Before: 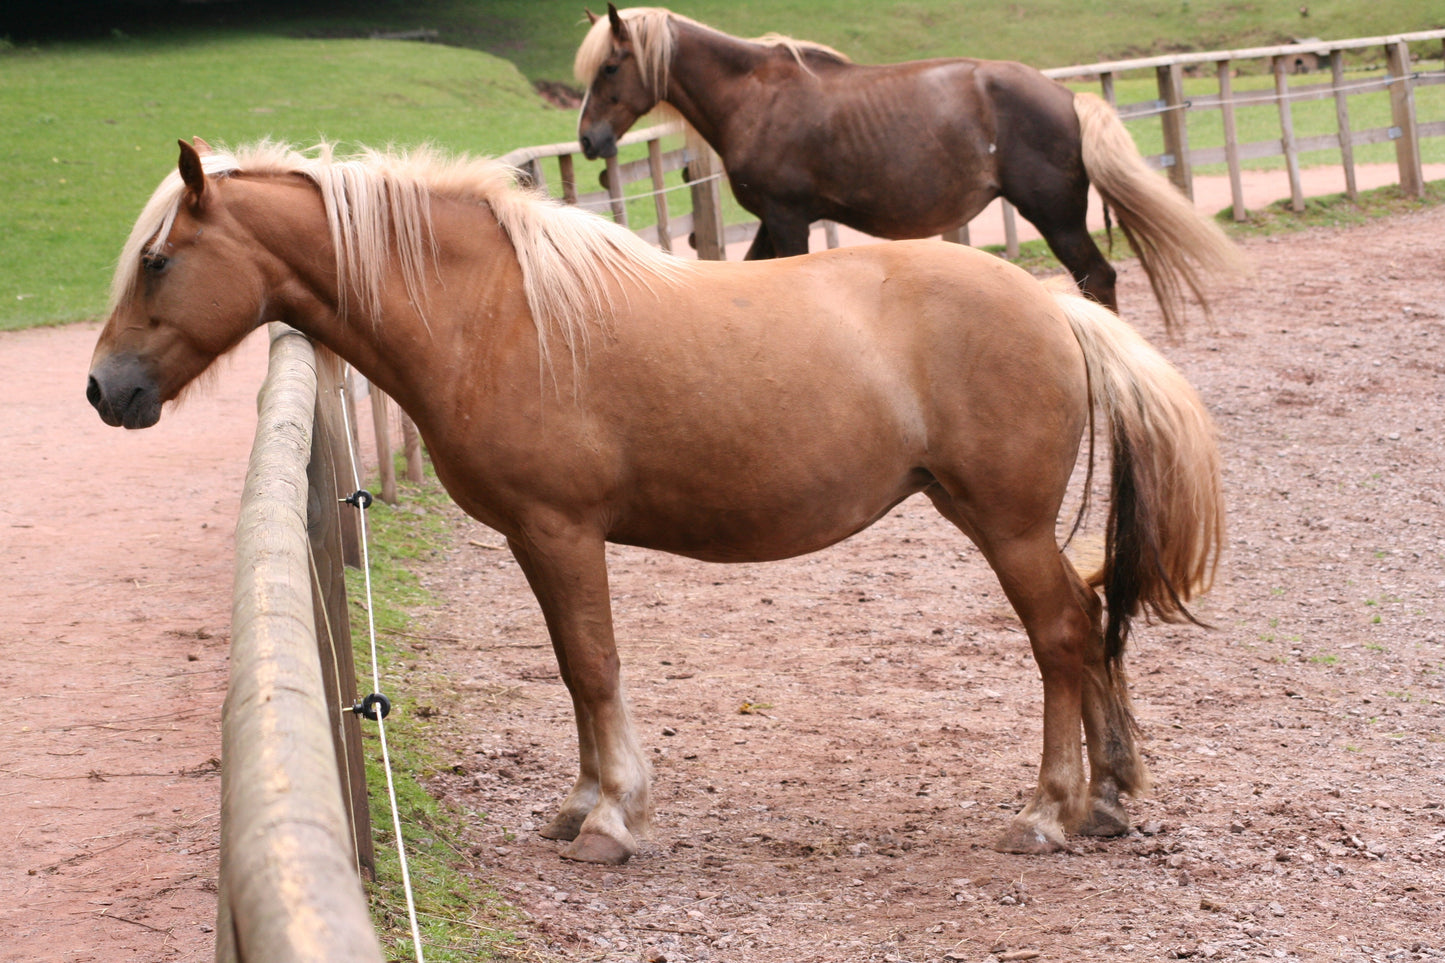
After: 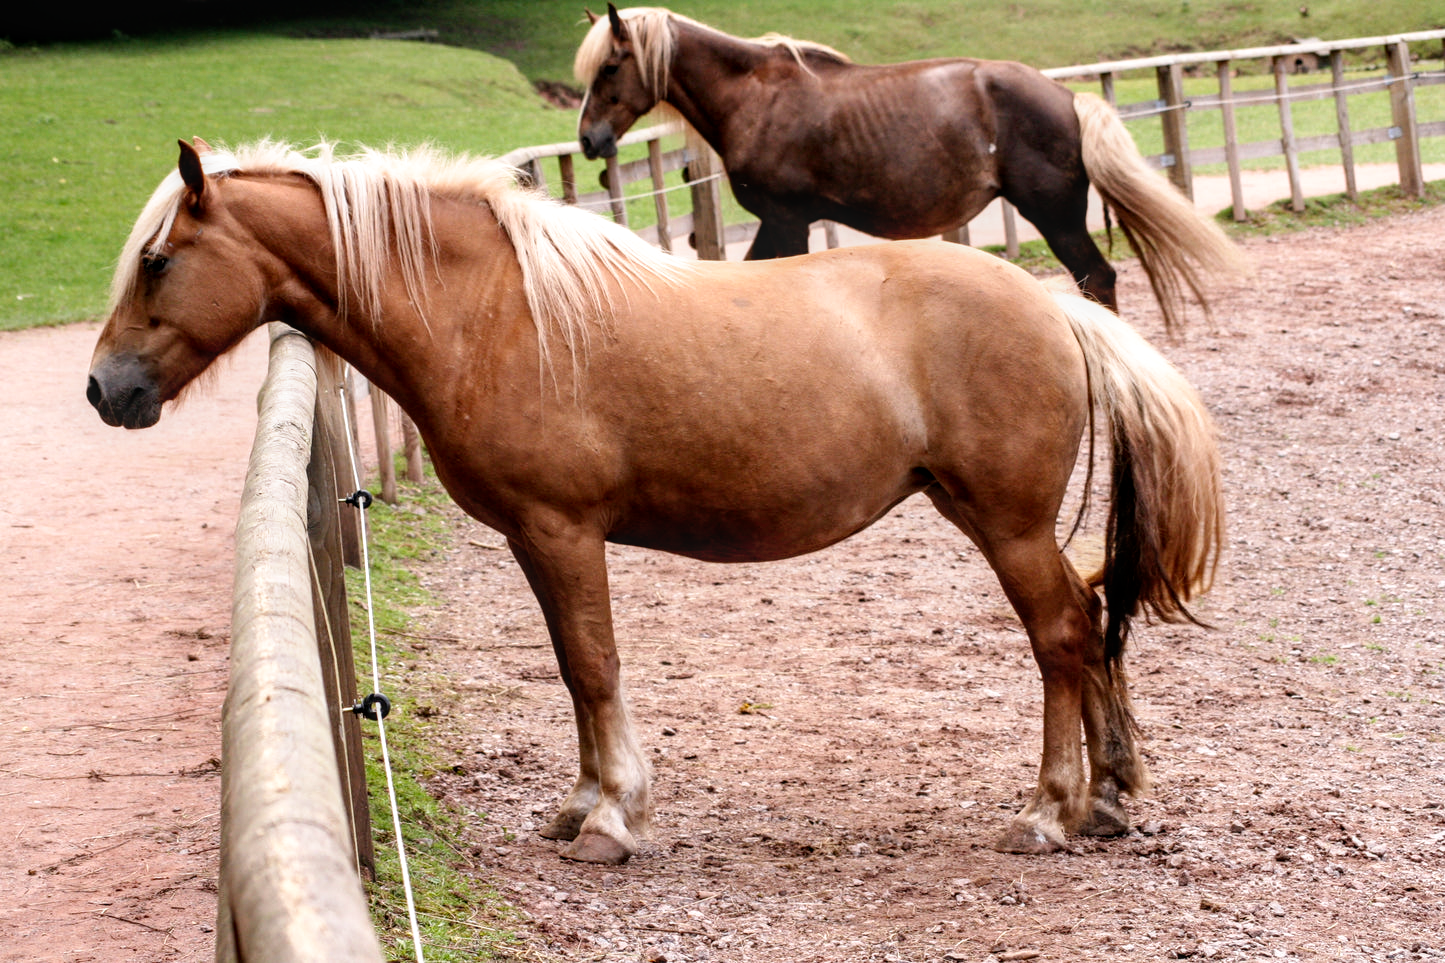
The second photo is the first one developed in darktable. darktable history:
filmic rgb: black relative exposure -8.7 EV, white relative exposure 2.7 EV, threshold 3 EV, target black luminance 0%, hardness 6.25, latitude 75%, contrast 1.325, highlights saturation mix -5%, preserve chrominance no, color science v5 (2021), iterations of high-quality reconstruction 0, enable highlight reconstruction true
local contrast: on, module defaults
